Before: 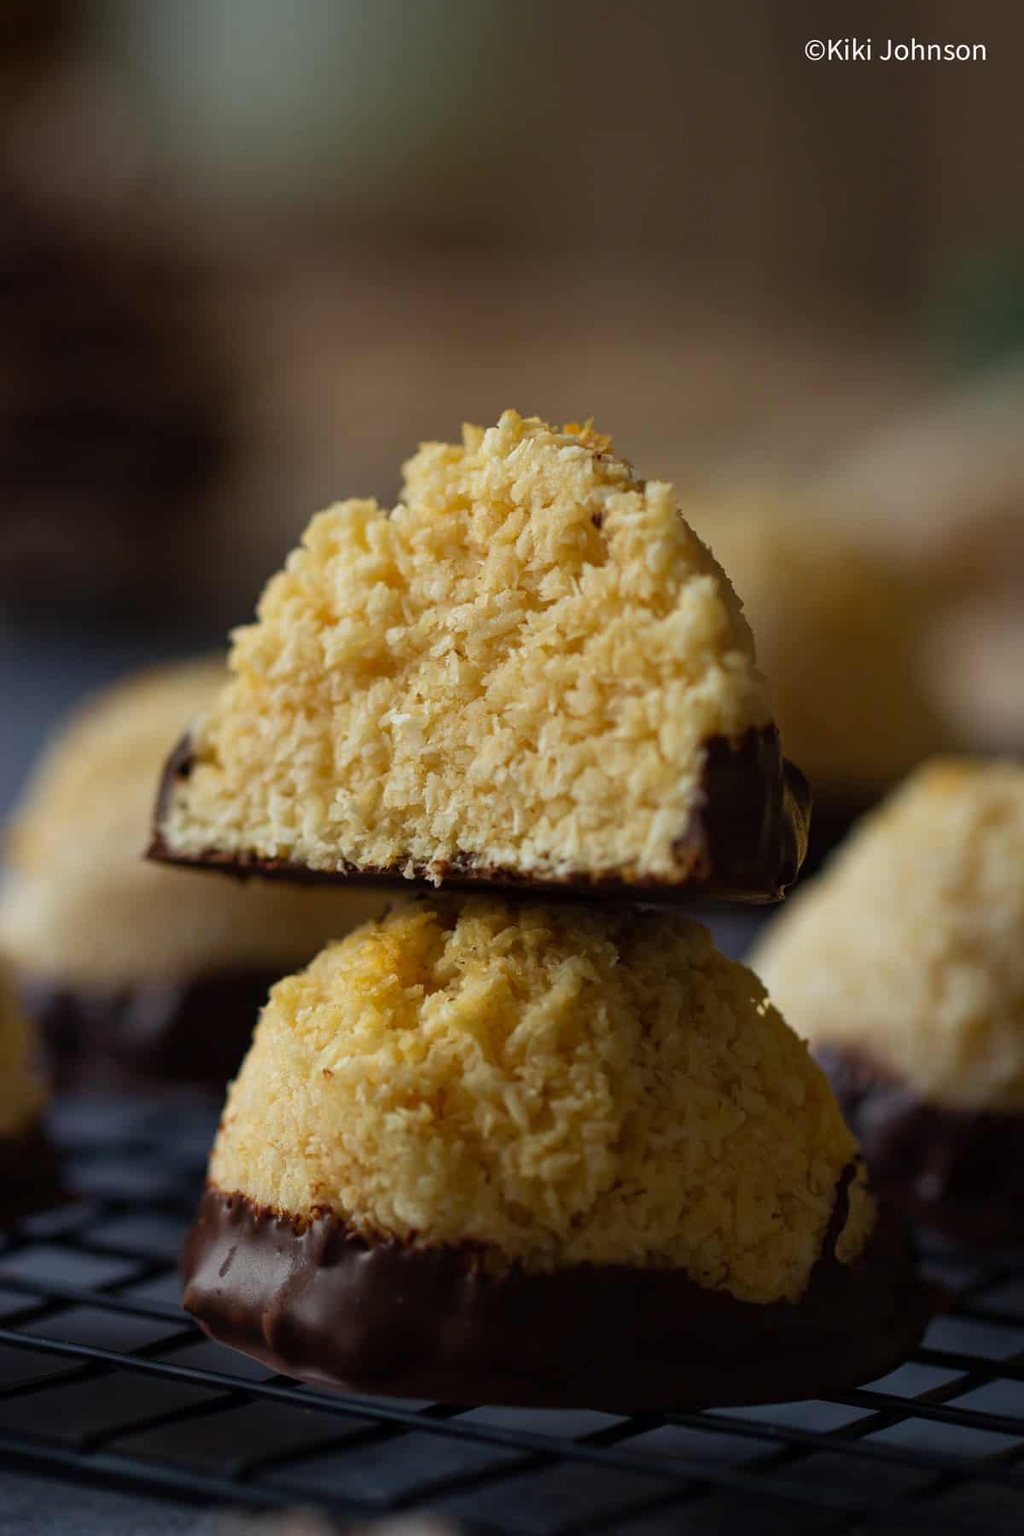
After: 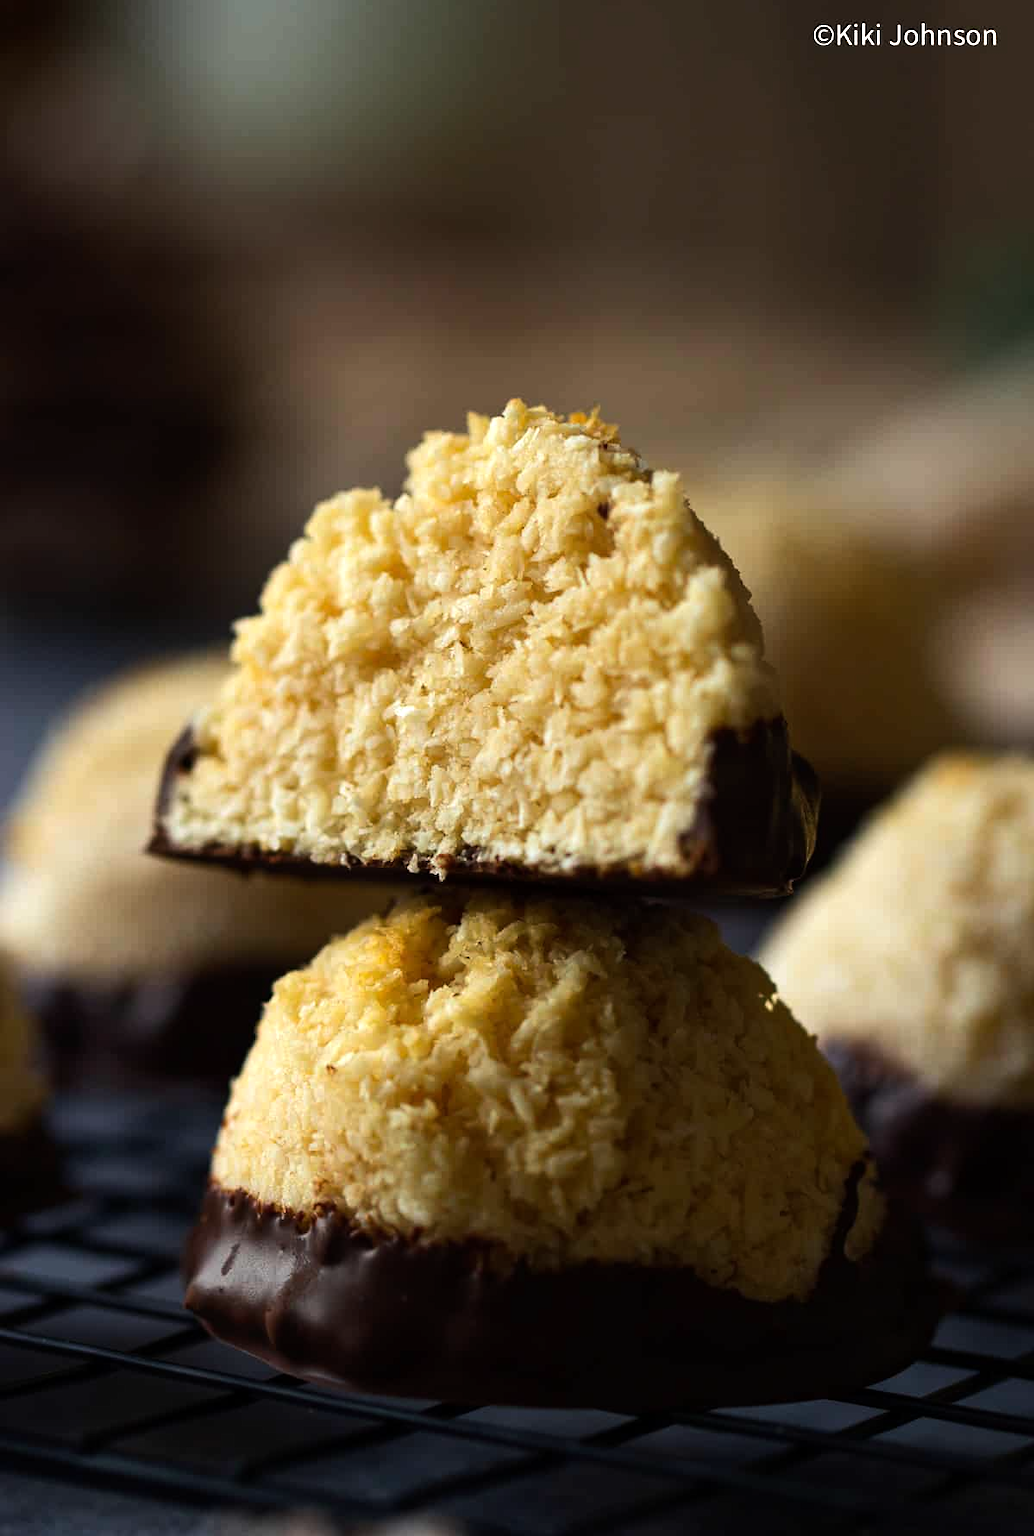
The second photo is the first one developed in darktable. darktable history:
tone equalizer: -8 EV -0.75 EV, -7 EV -0.7 EV, -6 EV -0.6 EV, -5 EV -0.4 EV, -3 EV 0.4 EV, -2 EV 0.6 EV, -1 EV 0.7 EV, +0 EV 0.75 EV, edges refinement/feathering 500, mask exposure compensation -1.57 EV, preserve details no
sharpen: radius 5.325, amount 0.312, threshold 26.433
crop: top 1.049%, right 0.001%
